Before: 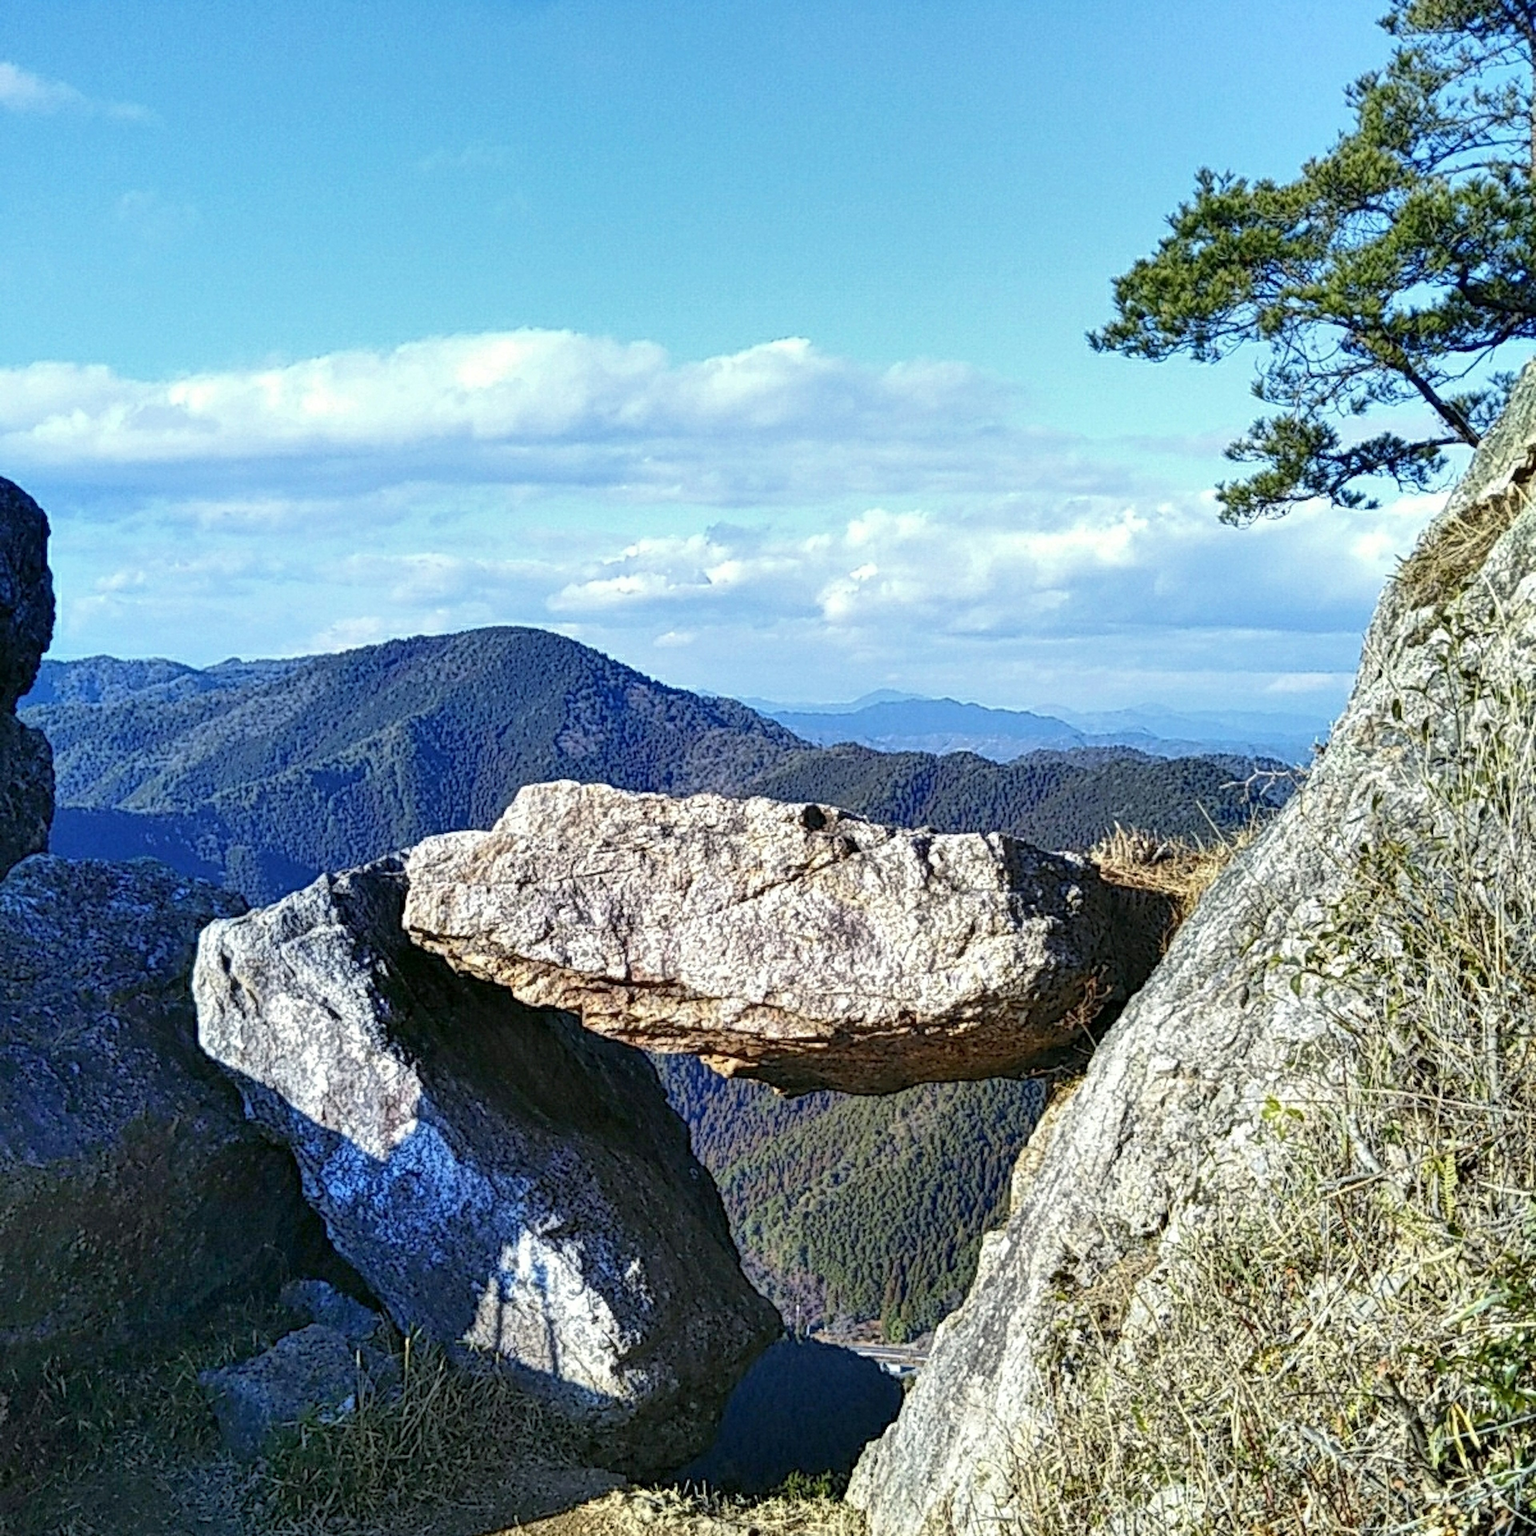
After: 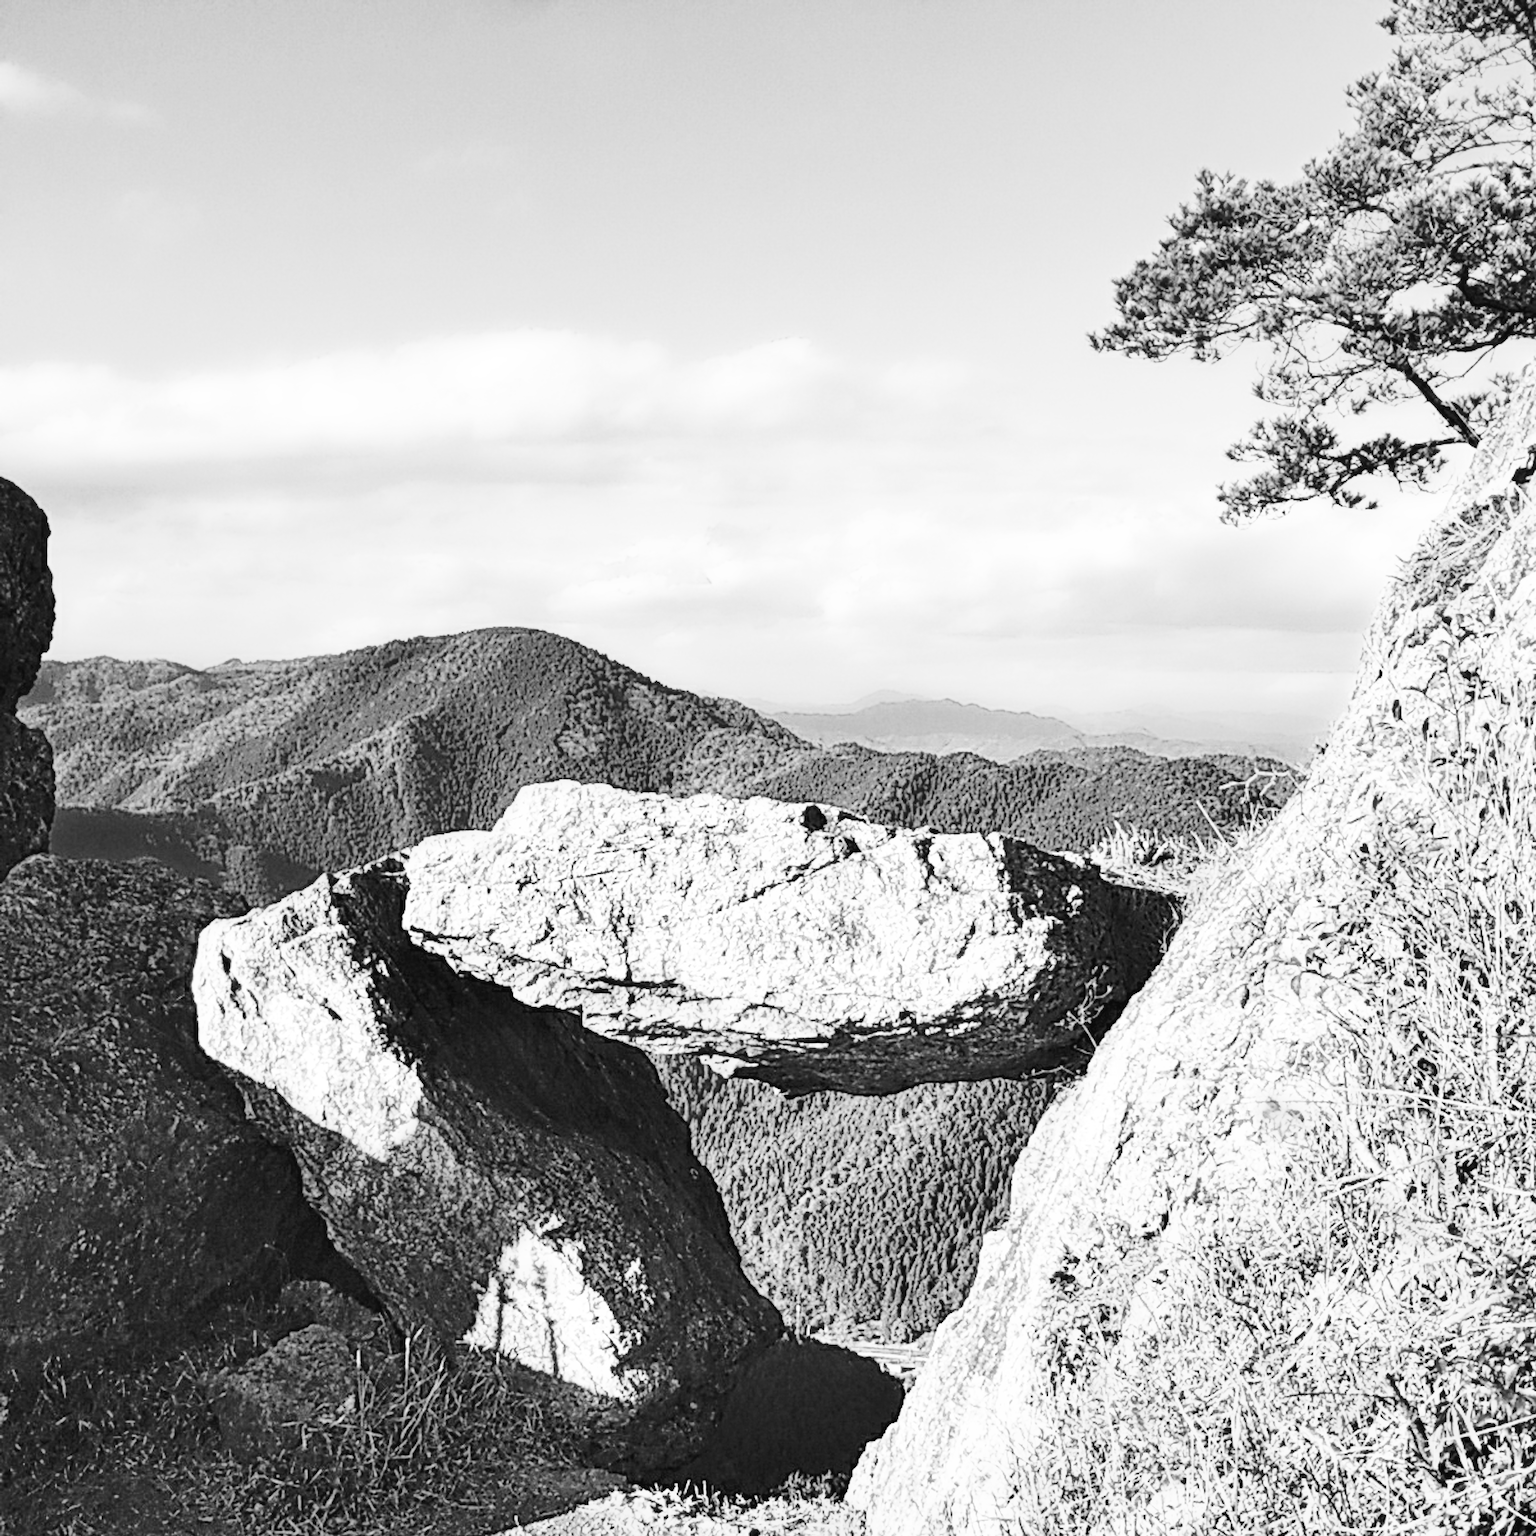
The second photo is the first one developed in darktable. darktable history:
base curve: curves: ch0 [(0, 0) (0.032, 0.037) (0.105, 0.228) (0.435, 0.76) (0.856, 0.983) (1, 1)]
color balance: mode lift, gamma, gain (sRGB), lift [1, 1, 1.022, 1.026]
contrast brightness saturation: contrast 0.2, brightness 0.16, saturation 0.22
monochrome: a 0, b 0, size 0.5, highlights 0.57
